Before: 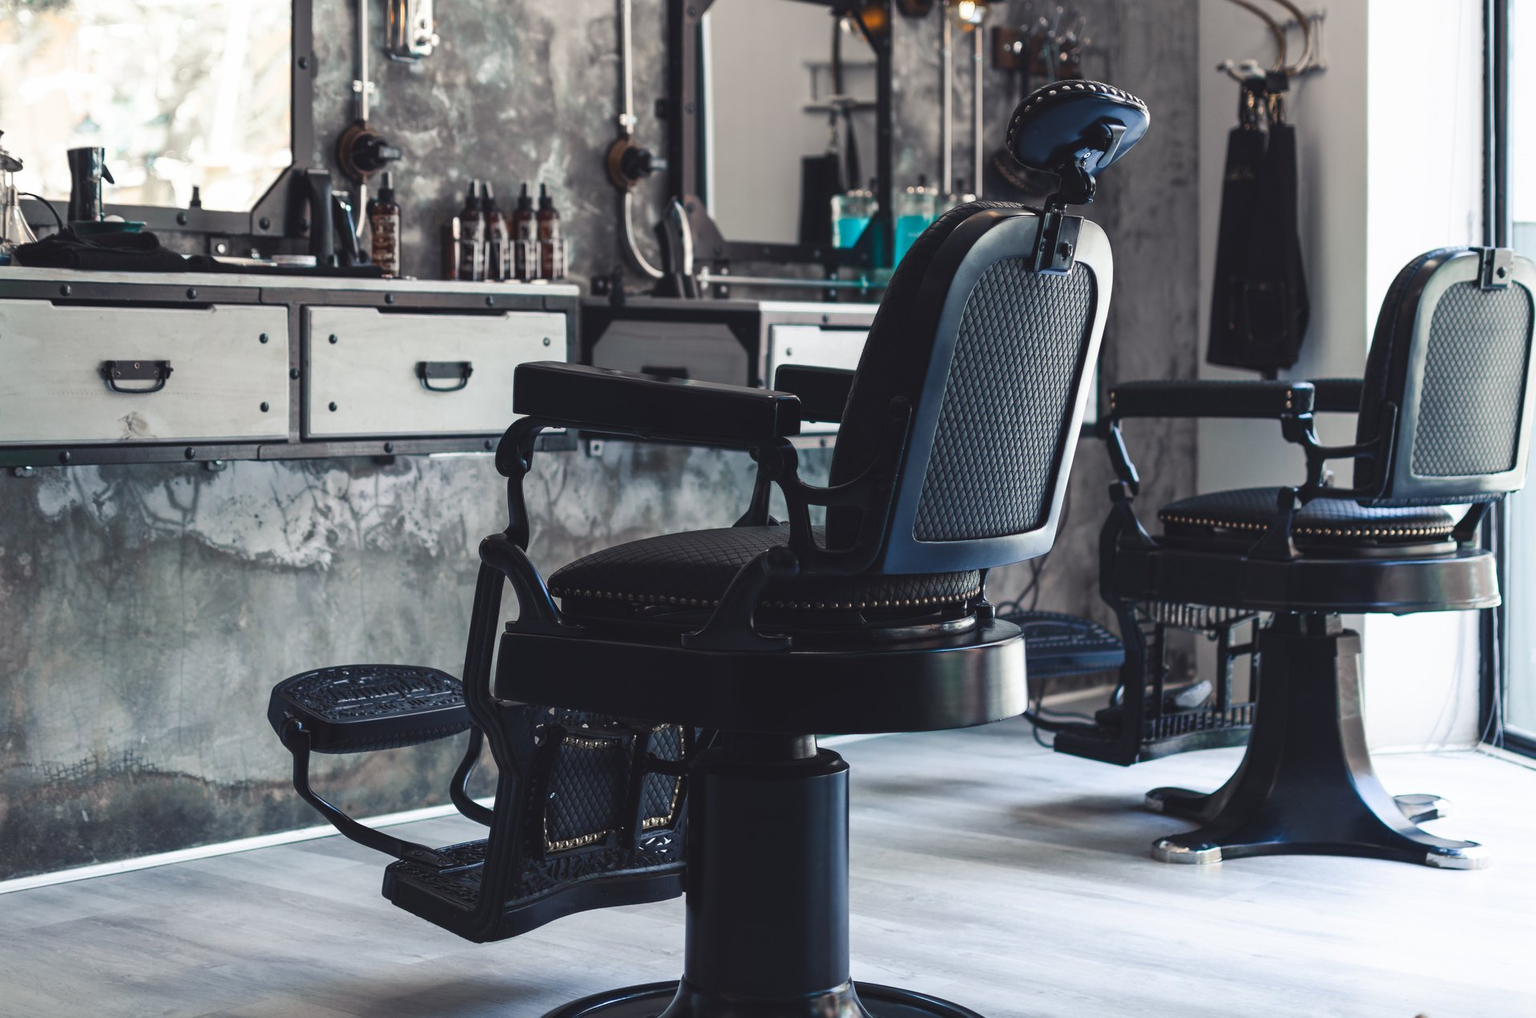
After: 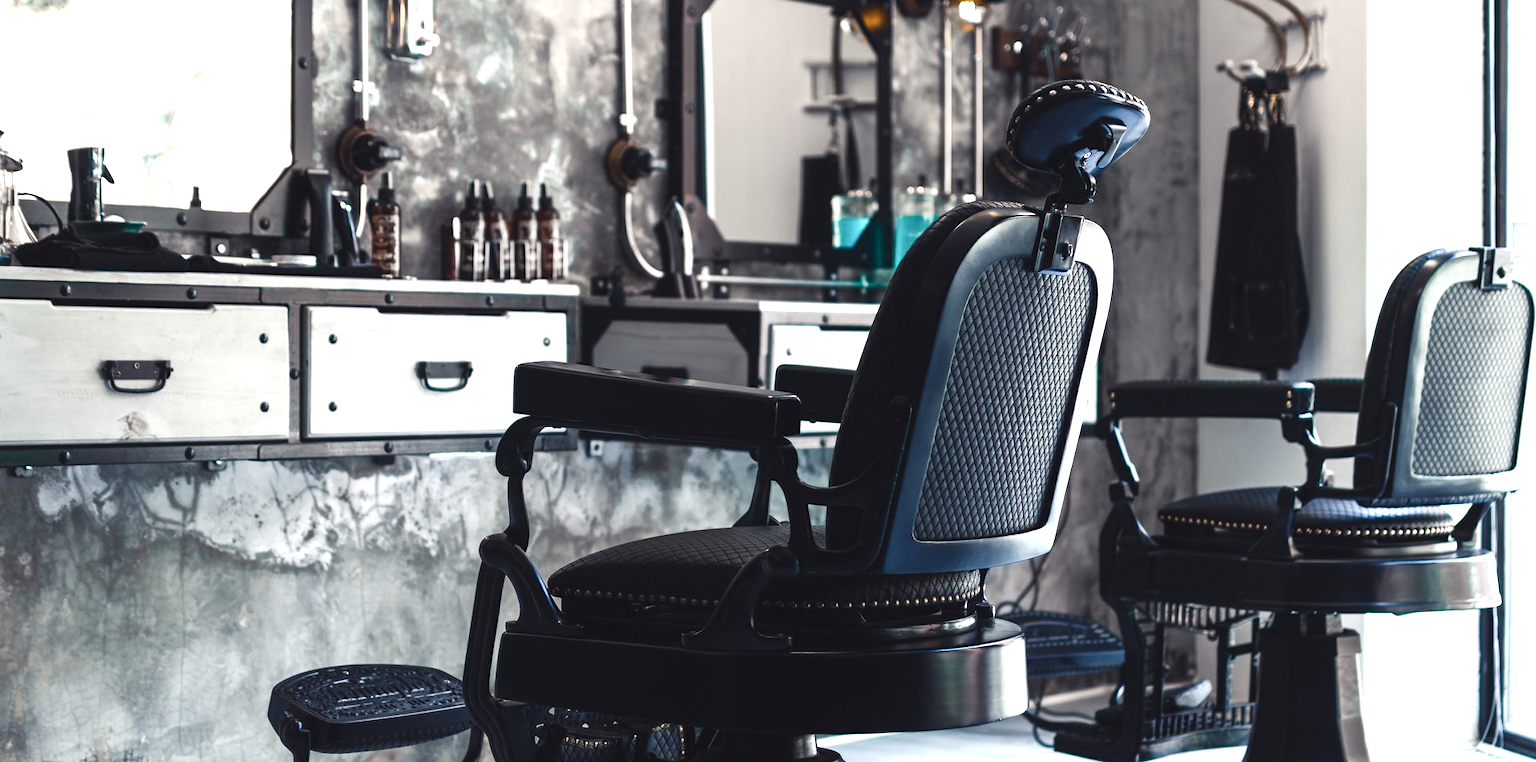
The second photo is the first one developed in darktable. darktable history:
tone equalizer: -8 EV -0.44 EV, -7 EV -0.364 EV, -6 EV -0.372 EV, -5 EV -0.185 EV, -3 EV 0.24 EV, -2 EV 0.304 EV, -1 EV 0.372 EV, +0 EV 0.397 EV
crop: bottom 24.982%
contrast brightness saturation: contrast 0.104, saturation -0.291
color balance rgb: perceptual saturation grading › global saturation 39.757%, perceptual saturation grading › highlights -50.459%, perceptual saturation grading › shadows 30.69%, perceptual brilliance grading › highlights 11.324%, global vibrance 20%
